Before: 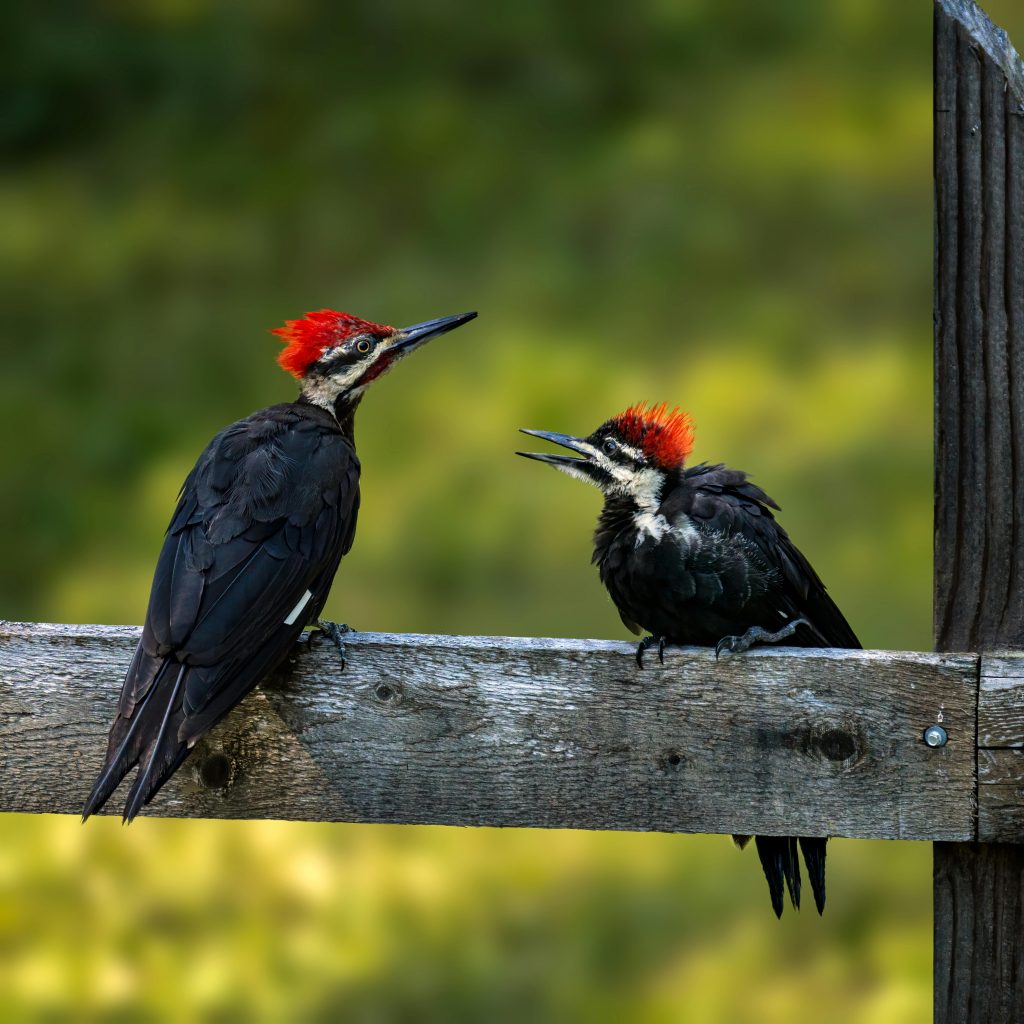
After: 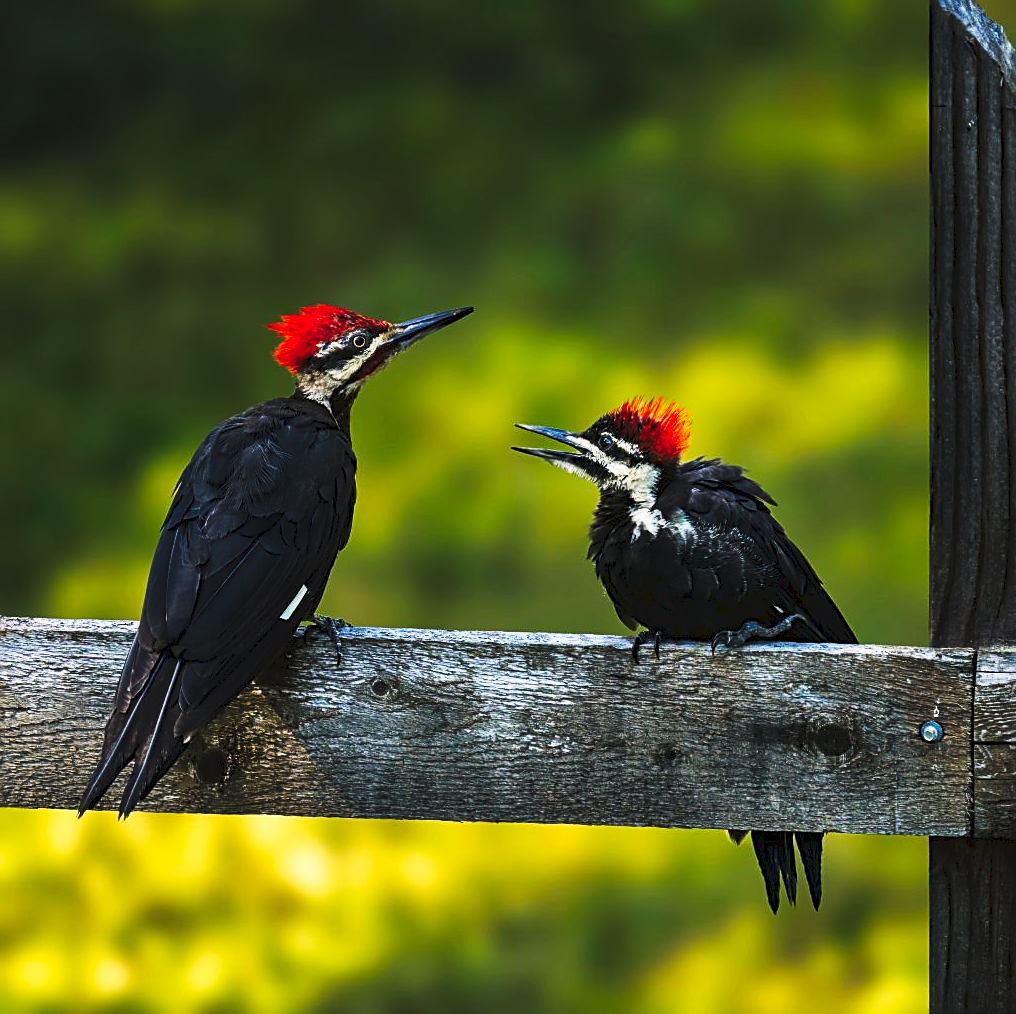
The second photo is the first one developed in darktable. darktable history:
crop: left 0.472%, top 0.558%, right 0.225%, bottom 0.375%
tone curve: curves: ch0 [(0, 0) (0.003, 0.06) (0.011, 0.059) (0.025, 0.065) (0.044, 0.076) (0.069, 0.088) (0.1, 0.102) (0.136, 0.116) (0.177, 0.137) (0.224, 0.169) (0.277, 0.214) (0.335, 0.271) (0.399, 0.356) (0.468, 0.459) (0.543, 0.579) (0.623, 0.705) (0.709, 0.823) (0.801, 0.918) (0.898, 0.963) (1, 1)], preserve colors none
sharpen: on, module defaults
